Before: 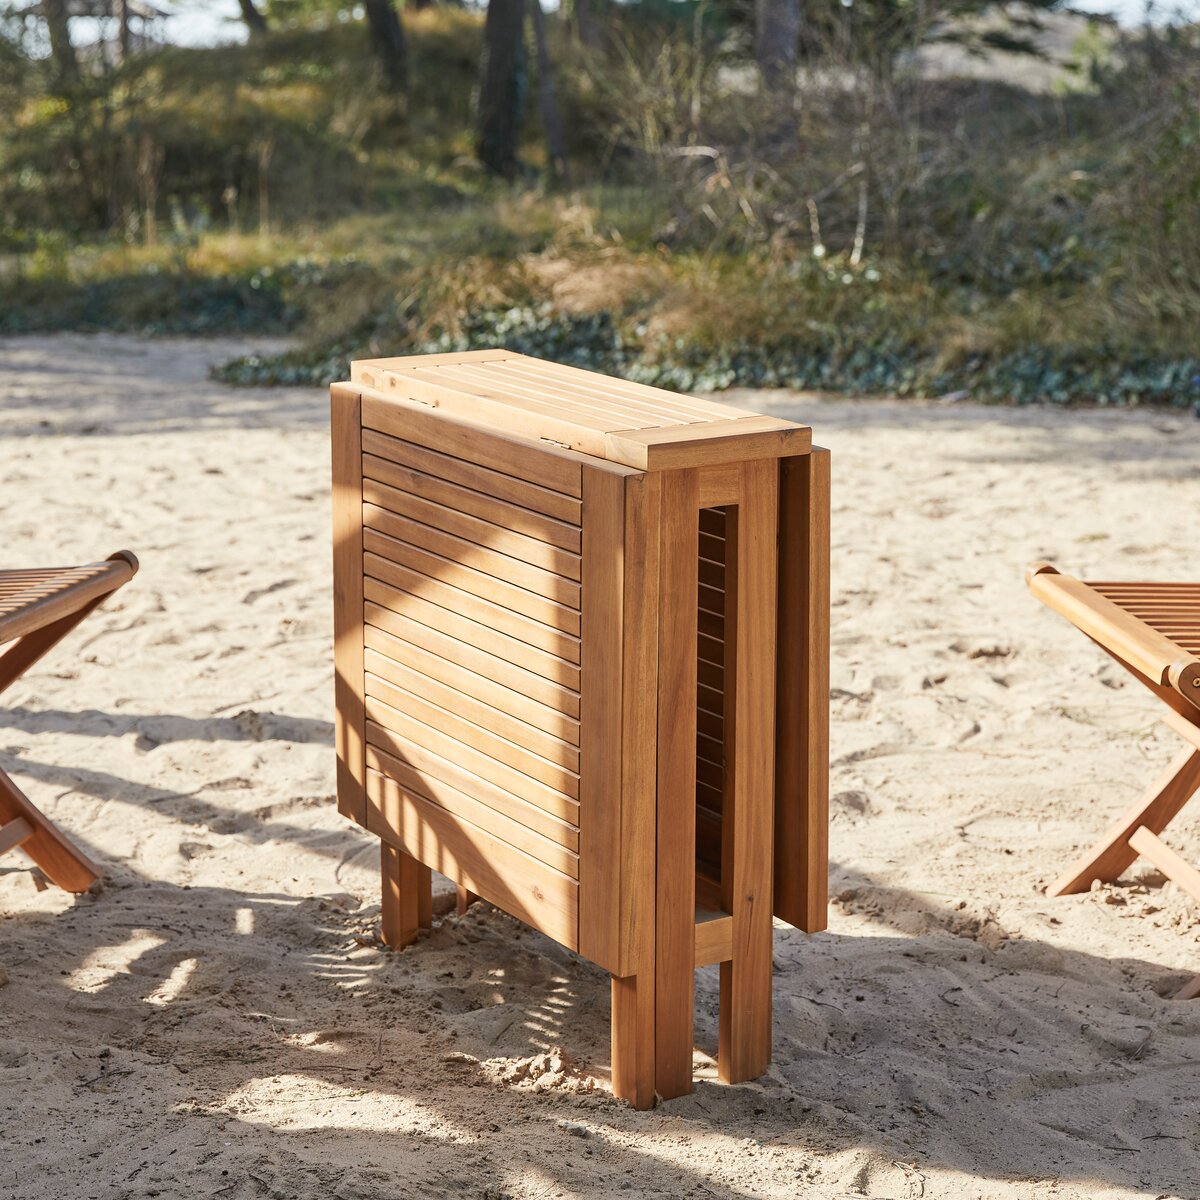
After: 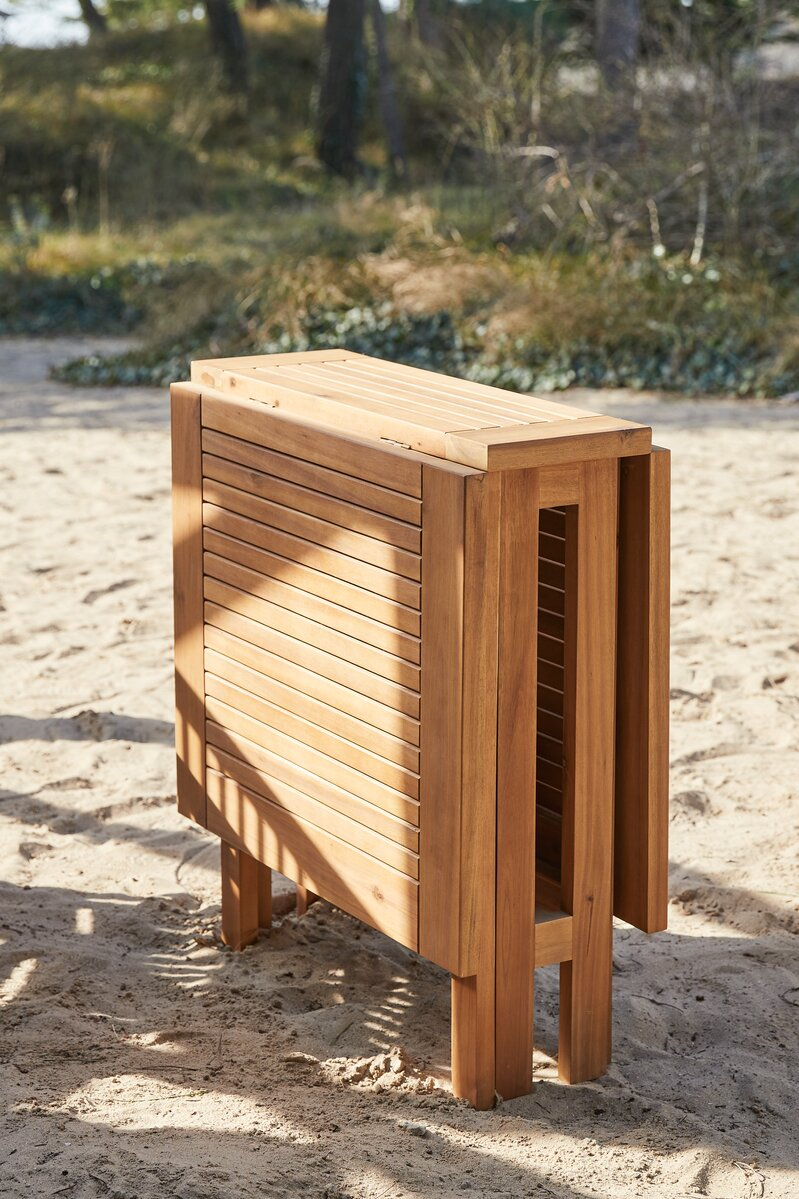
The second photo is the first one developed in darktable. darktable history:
crop and rotate: left 13.371%, right 19.989%
